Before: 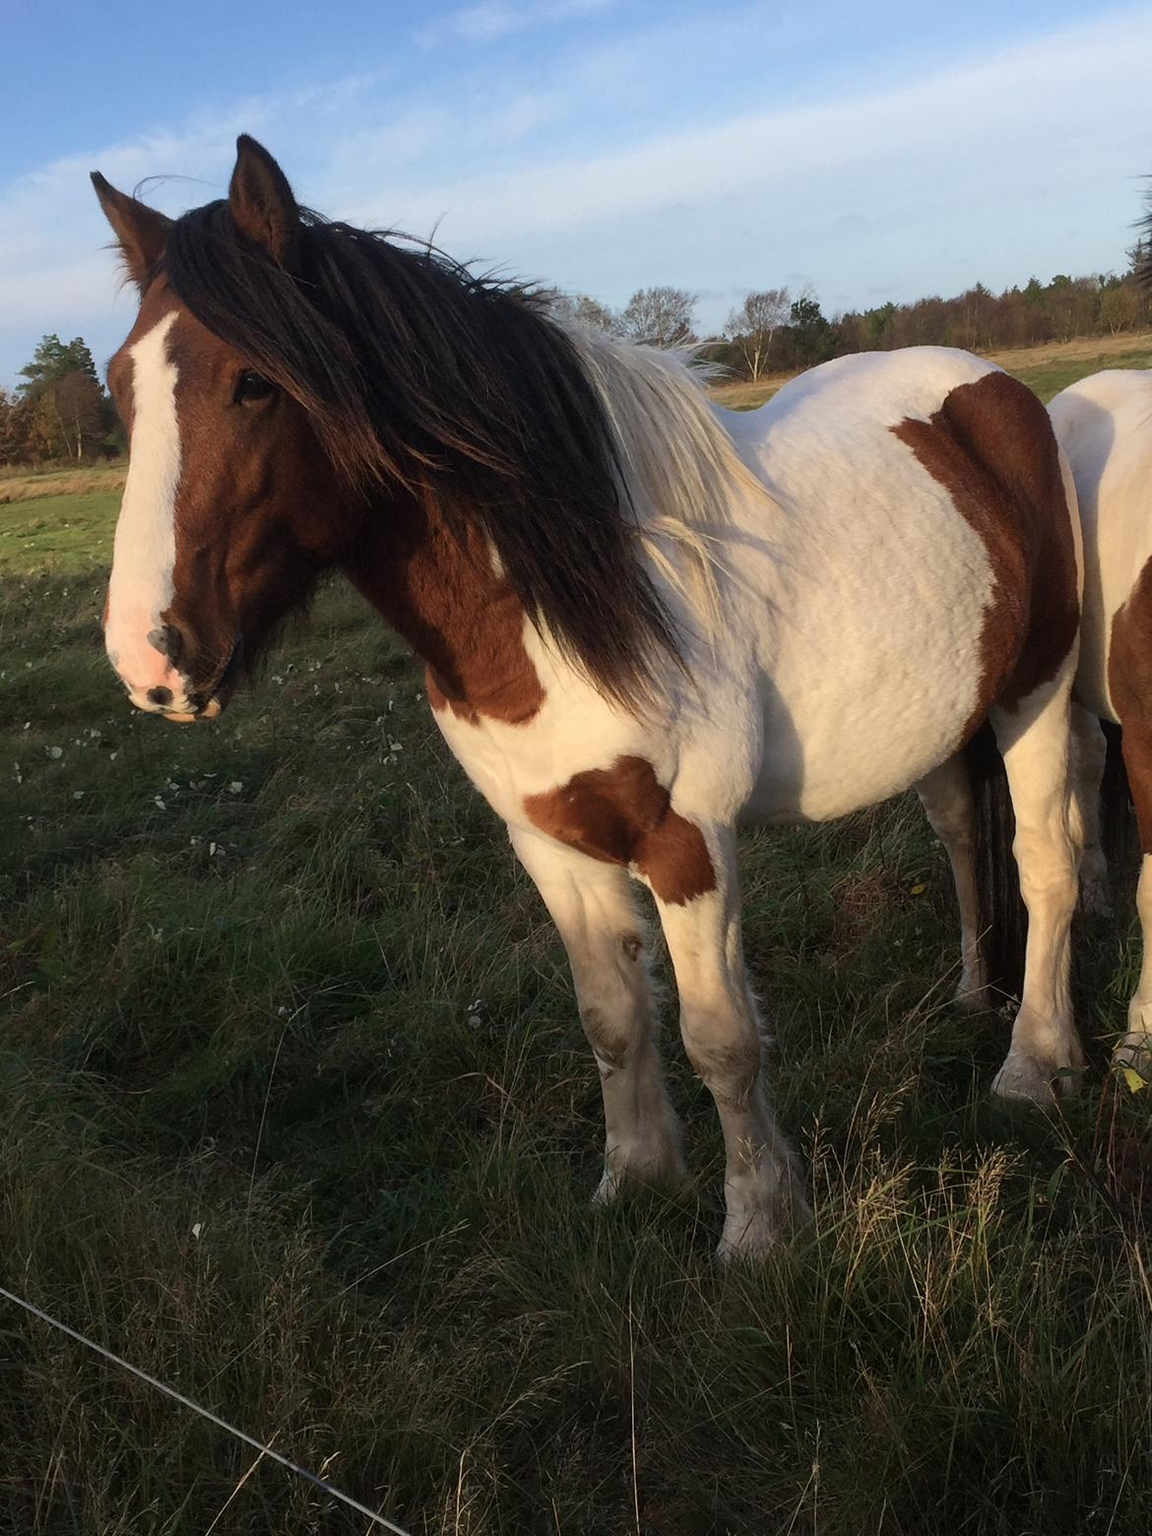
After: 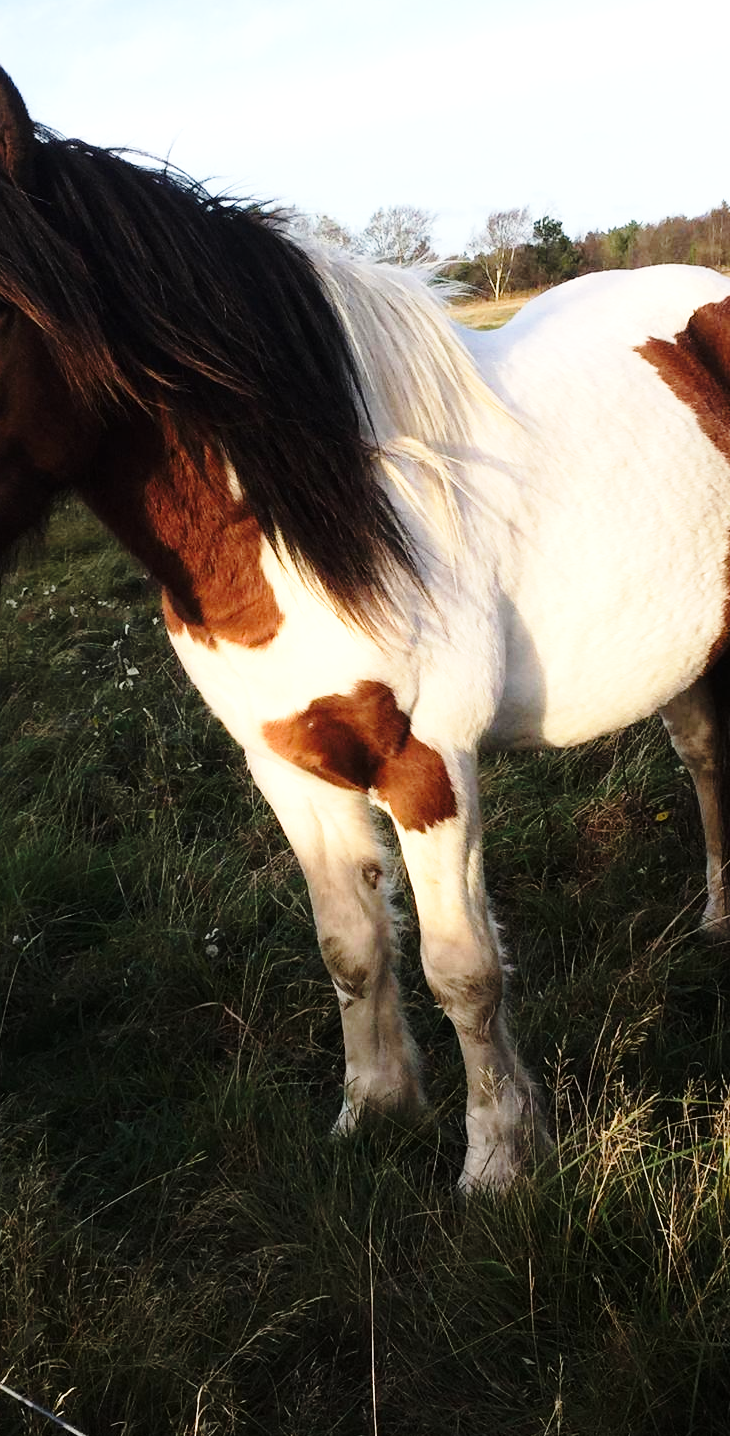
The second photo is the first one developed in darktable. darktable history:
base curve: curves: ch0 [(0, 0) (0.028, 0.03) (0.121, 0.232) (0.46, 0.748) (0.859, 0.968) (1, 1)], preserve colors none
crop and rotate: left 23.141%, top 5.624%, right 14.384%, bottom 2.322%
tone equalizer: -8 EV -0.742 EV, -7 EV -0.68 EV, -6 EV -0.58 EV, -5 EV -0.389 EV, -3 EV 0.367 EV, -2 EV 0.6 EV, -1 EV 0.697 EV, +0 EV 0.729 EV
